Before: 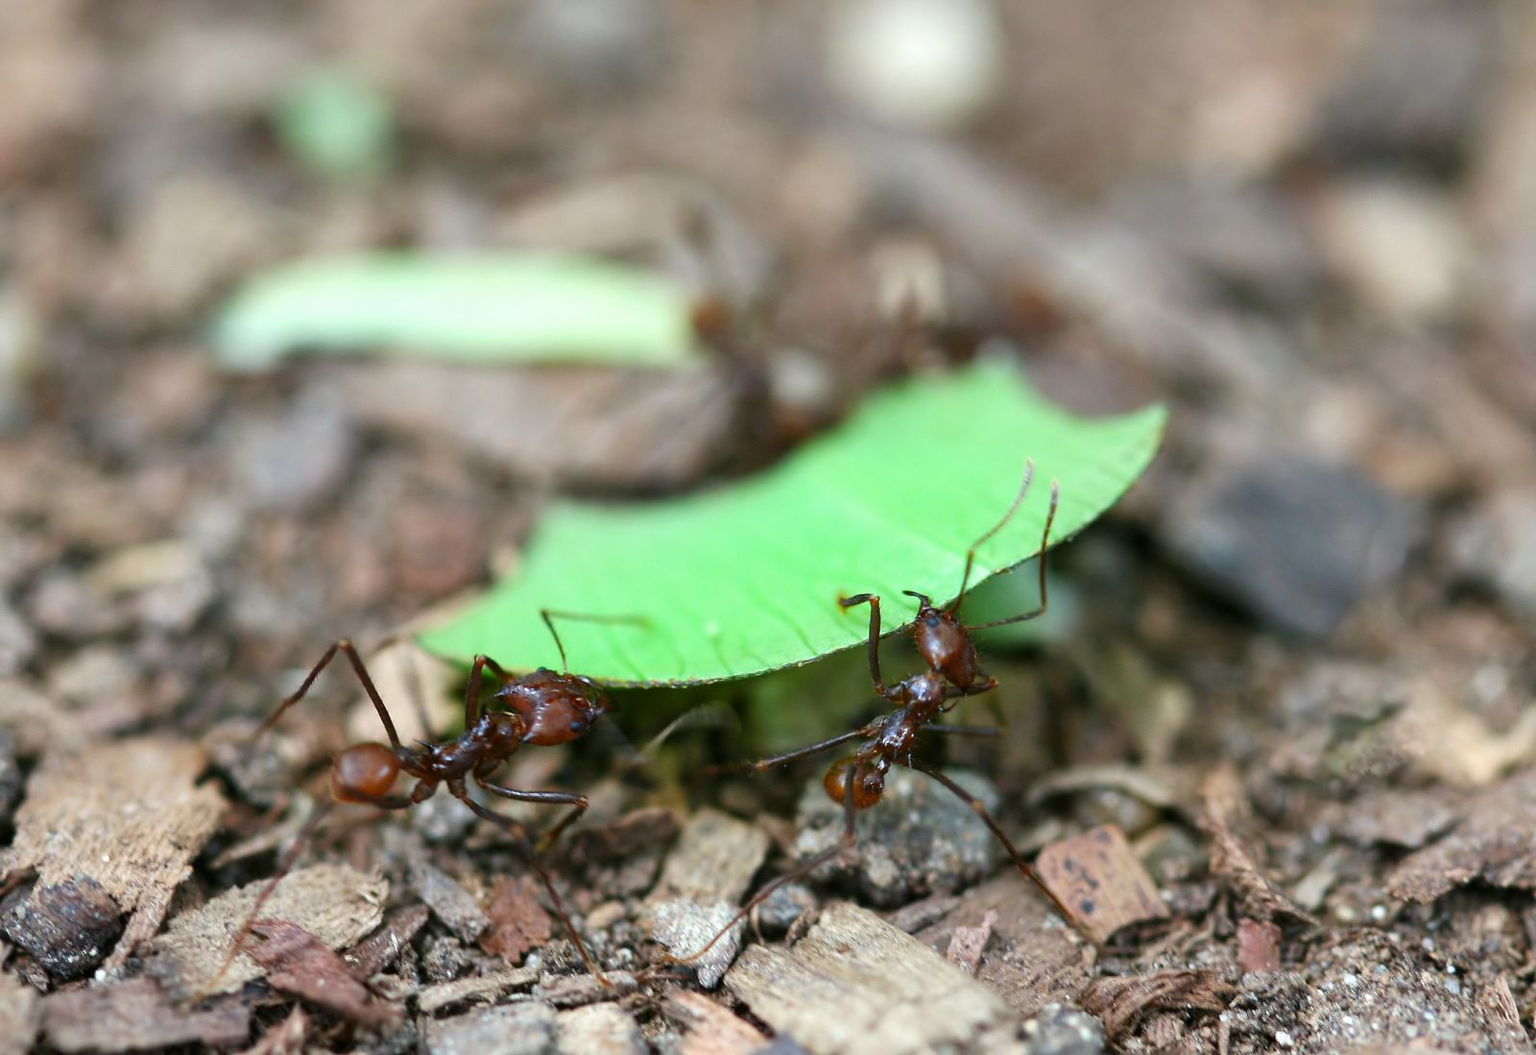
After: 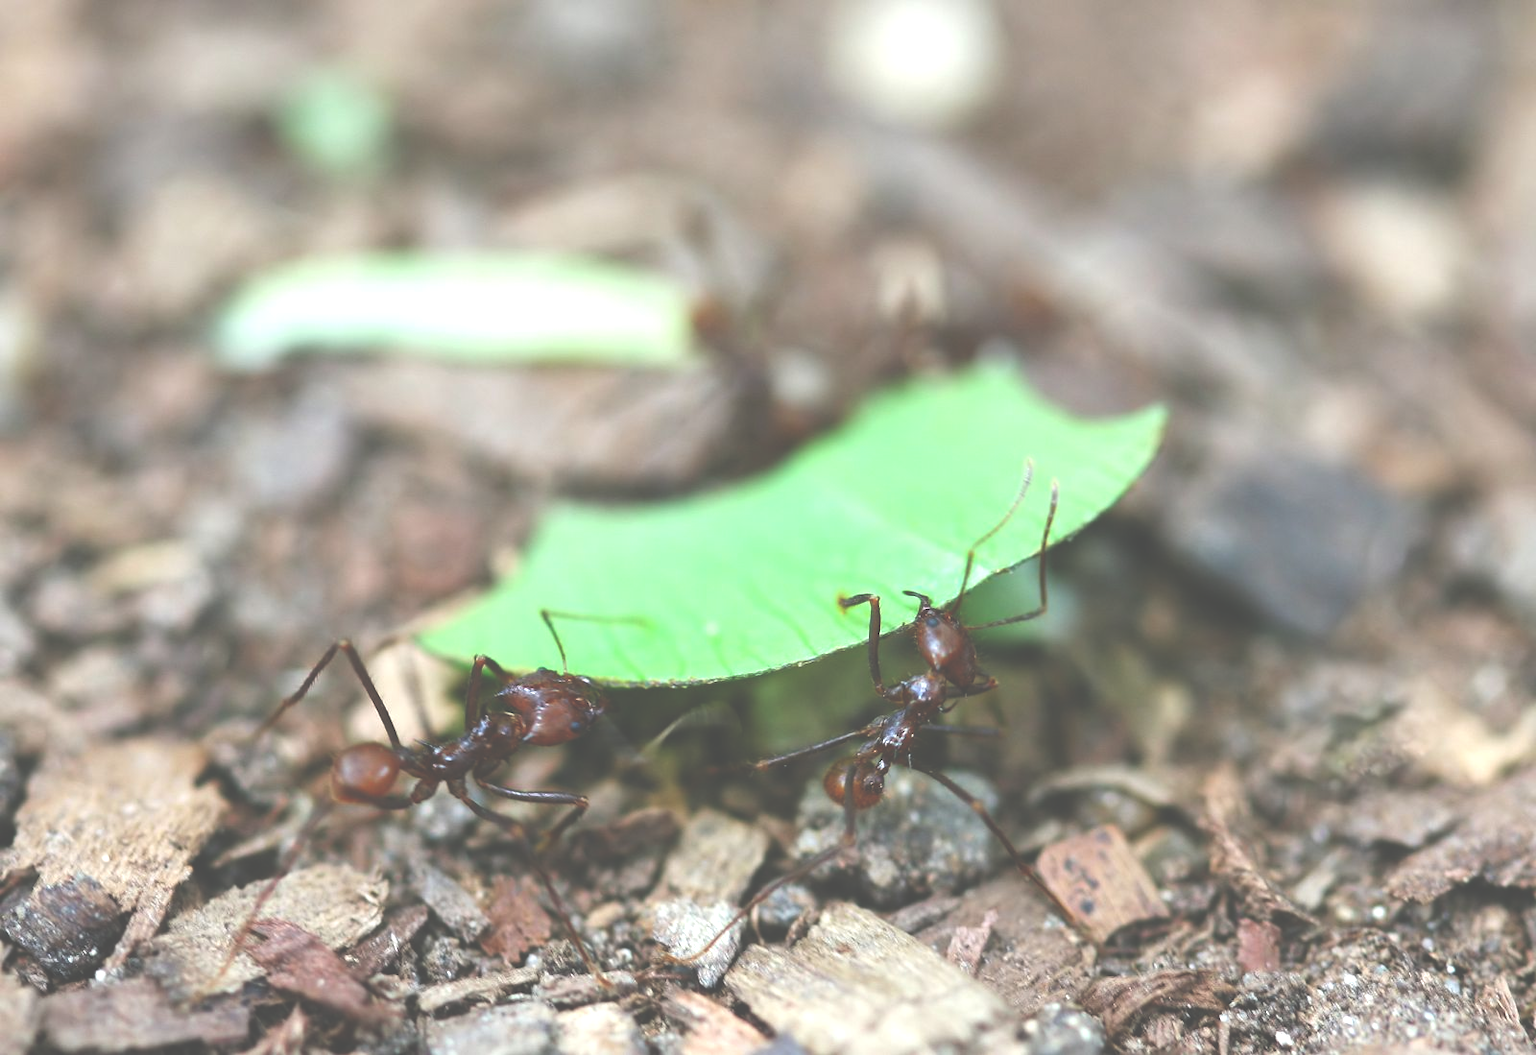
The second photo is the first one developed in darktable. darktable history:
exposure: black level correction -0.061, exposure -0.049 EV, compensate highlight preservation false
tone equalizer: -8 EV -0.42 EV, -7 EV -0.355 EV, -6 EV -0.346 EV, -5 EV -0.239 EV, -3 EV 0.244 EV, -2 EV 0.331 EV, -1 EV 0.378 EV, +0 EV 0.427 EV
